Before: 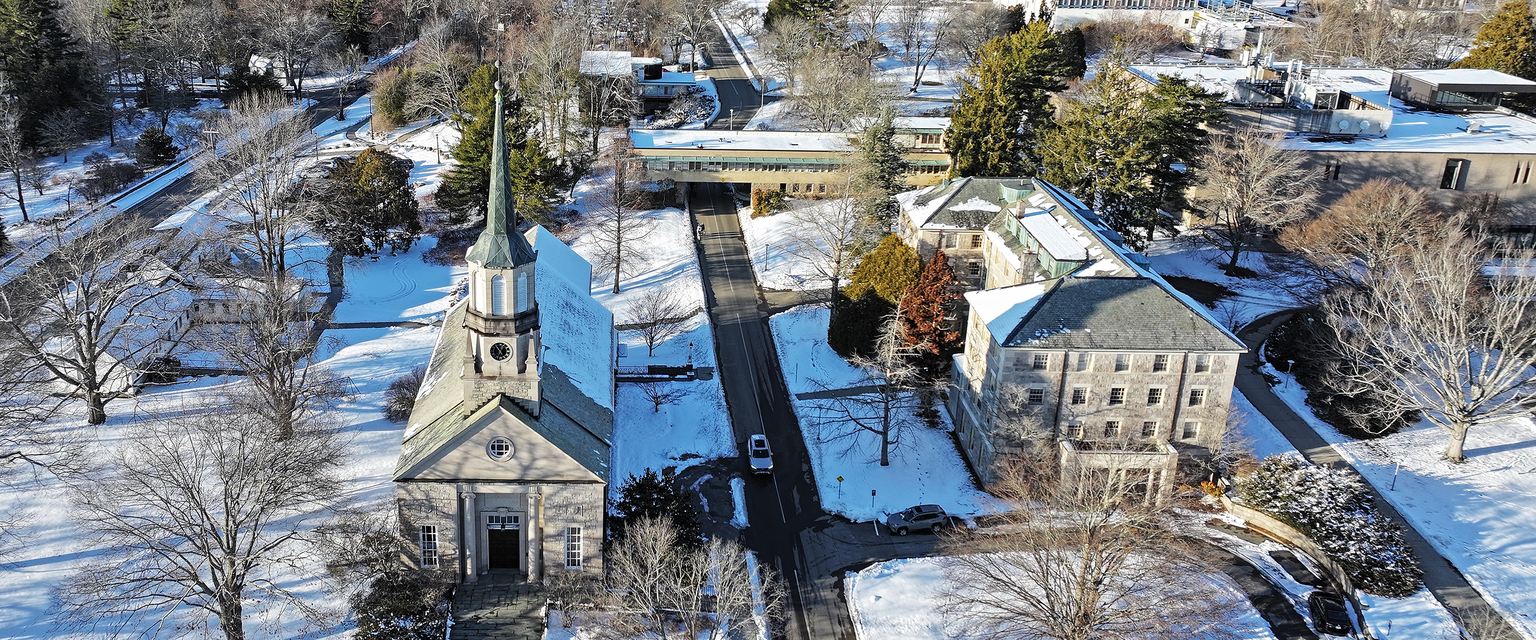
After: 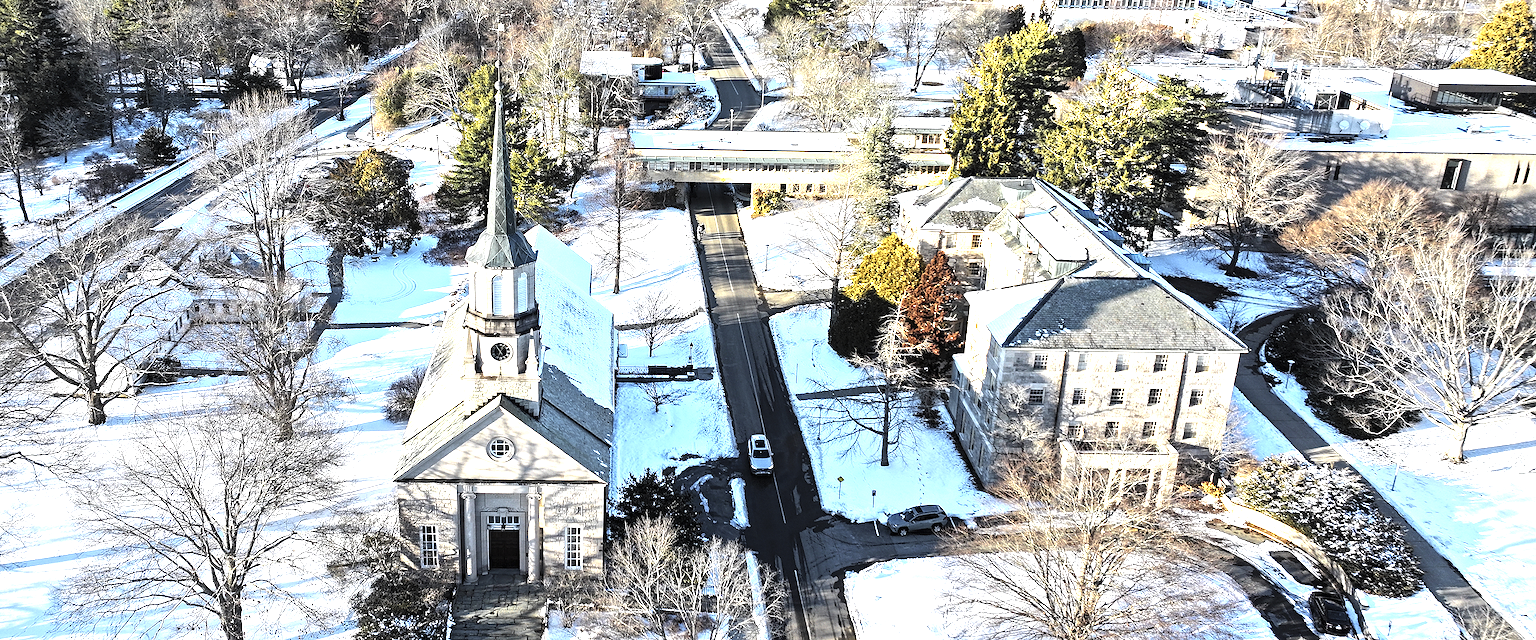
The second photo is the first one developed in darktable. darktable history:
tone equalizer: -8 EV -1.05 EV, -7 EV -1.05 EV, -6 EV -0.846 EV, -5 EV -0.592 EV, -3 EV 0.603 EV, -2 EV 0.848 EV, -1 EV 1 EV, +0 EV 1.08 EV, smoothing diameter 24.97%, edges refinement/feathering 10.68, preserve details guided filter
color zones: curves: ch0 [(0.004, 0.306) (0.107, 0.448) (0.252, 0.656) (0.41, 0.398) (0.595, 0.515) (0.768, 0.628)]; ch1 [(0.07, 0.323) (0.151, 0.452) (0.252, 0.608) (0.346, 0.221) (0.463, 0.189) (0.61, 0.368) (0.735, 0.395) (0.921, 0.412)]; ch2 [(0, 0.476) (0.132, 0.512) (0.243, 0.512) (0.397, 0.48) (0.522, 0.376) (0.634, 0.536) (0.761, 0.46)]
exposure: exposure -0.004 EV, compensate highlight preservation false
